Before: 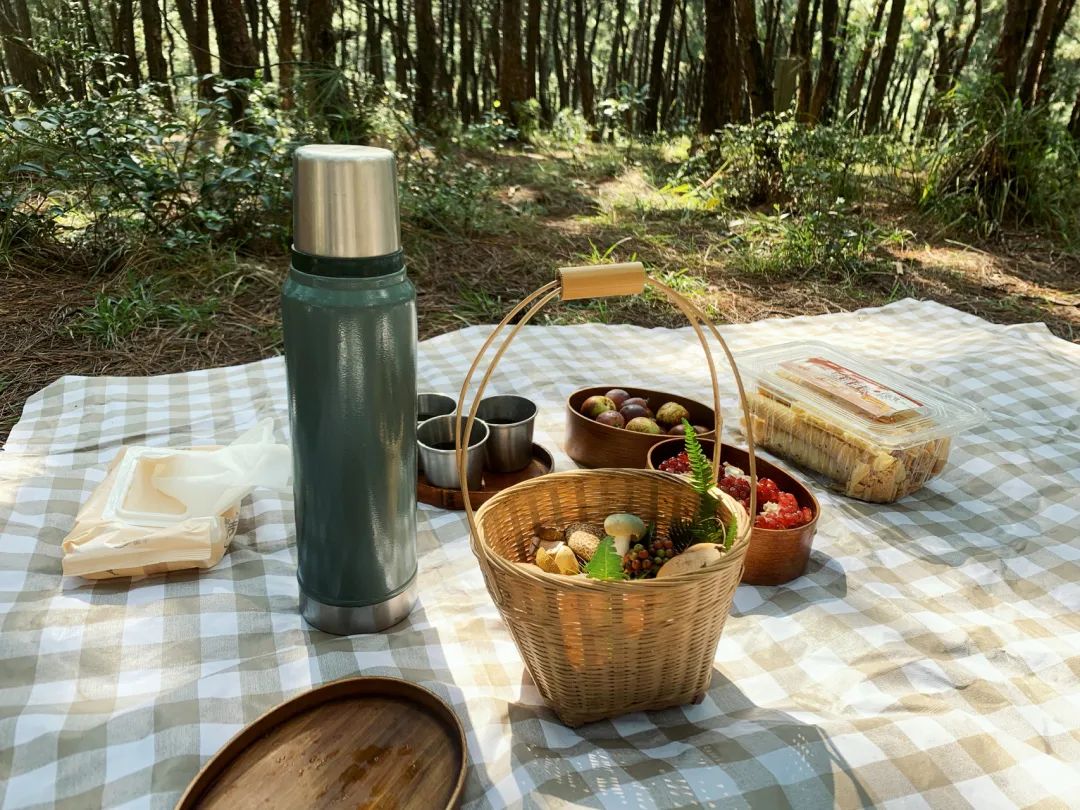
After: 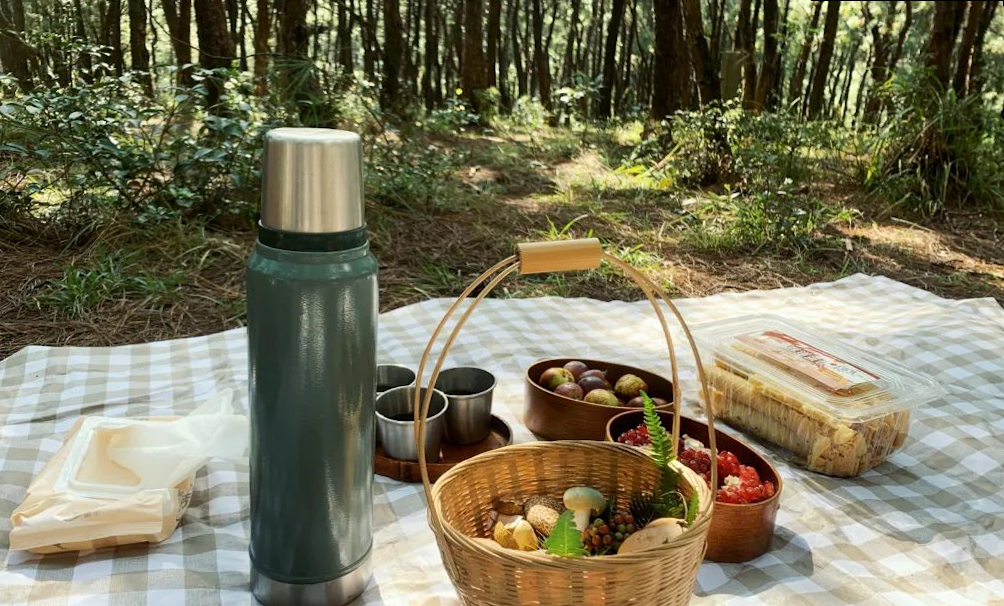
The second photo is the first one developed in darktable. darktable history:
rotate and perspective: rotation 0.215°, lens shift (vertical) -0.139, crop left 0.069, crop right 0.939, crop top 0.002, crop bottom 0.996
crop: bottom 24.967%
